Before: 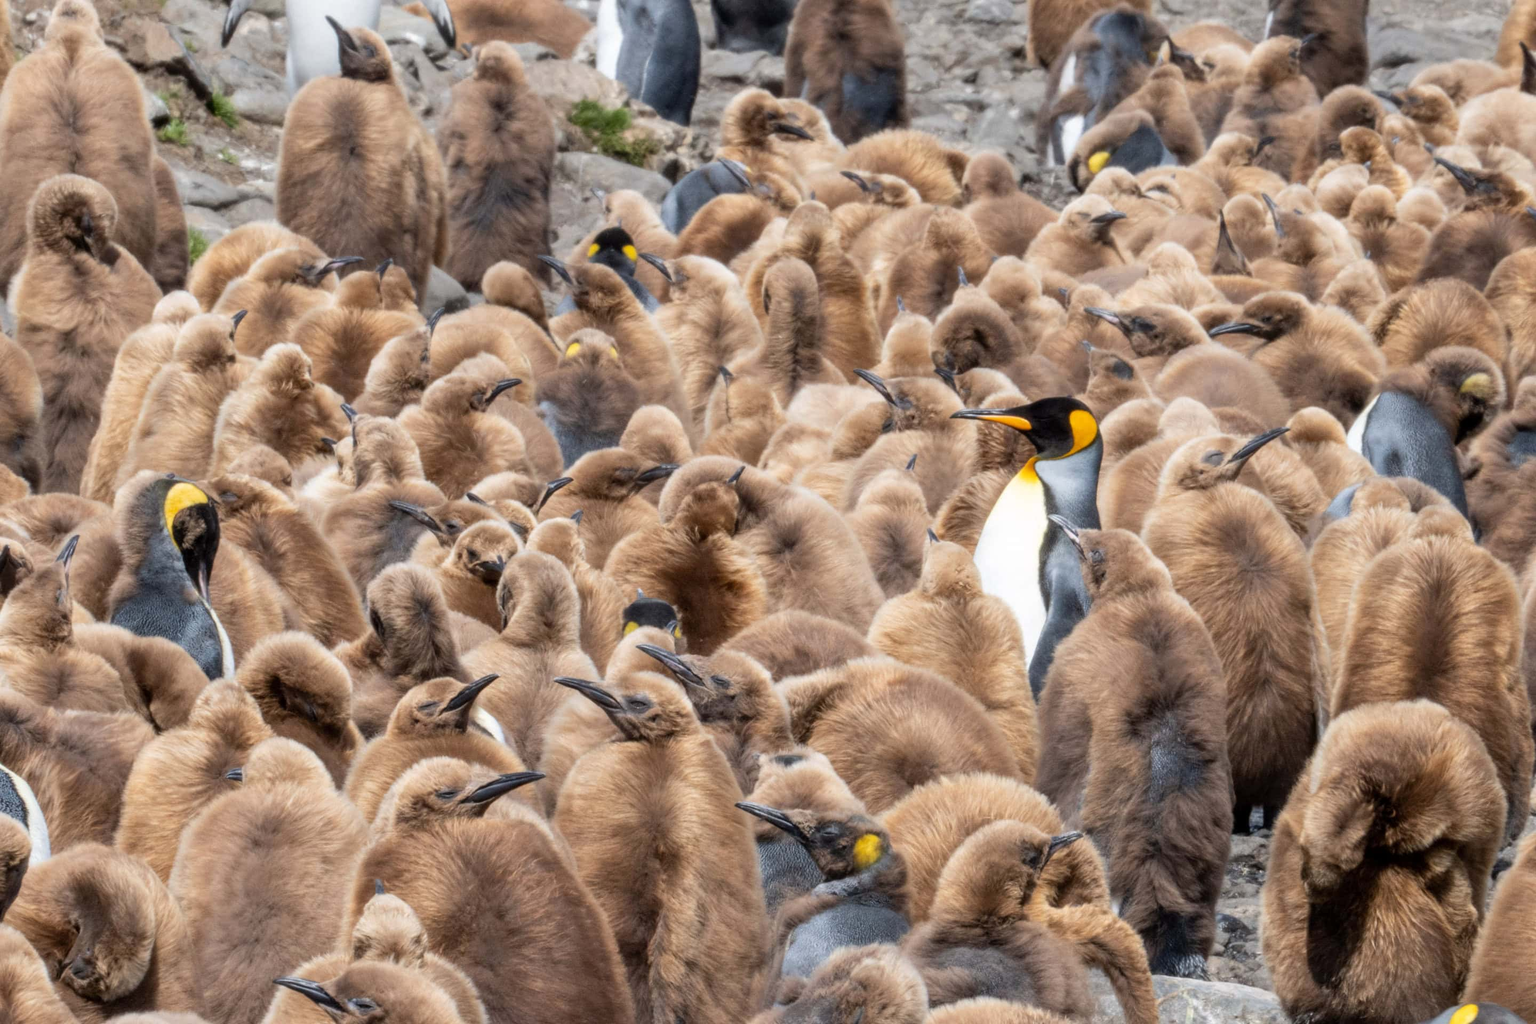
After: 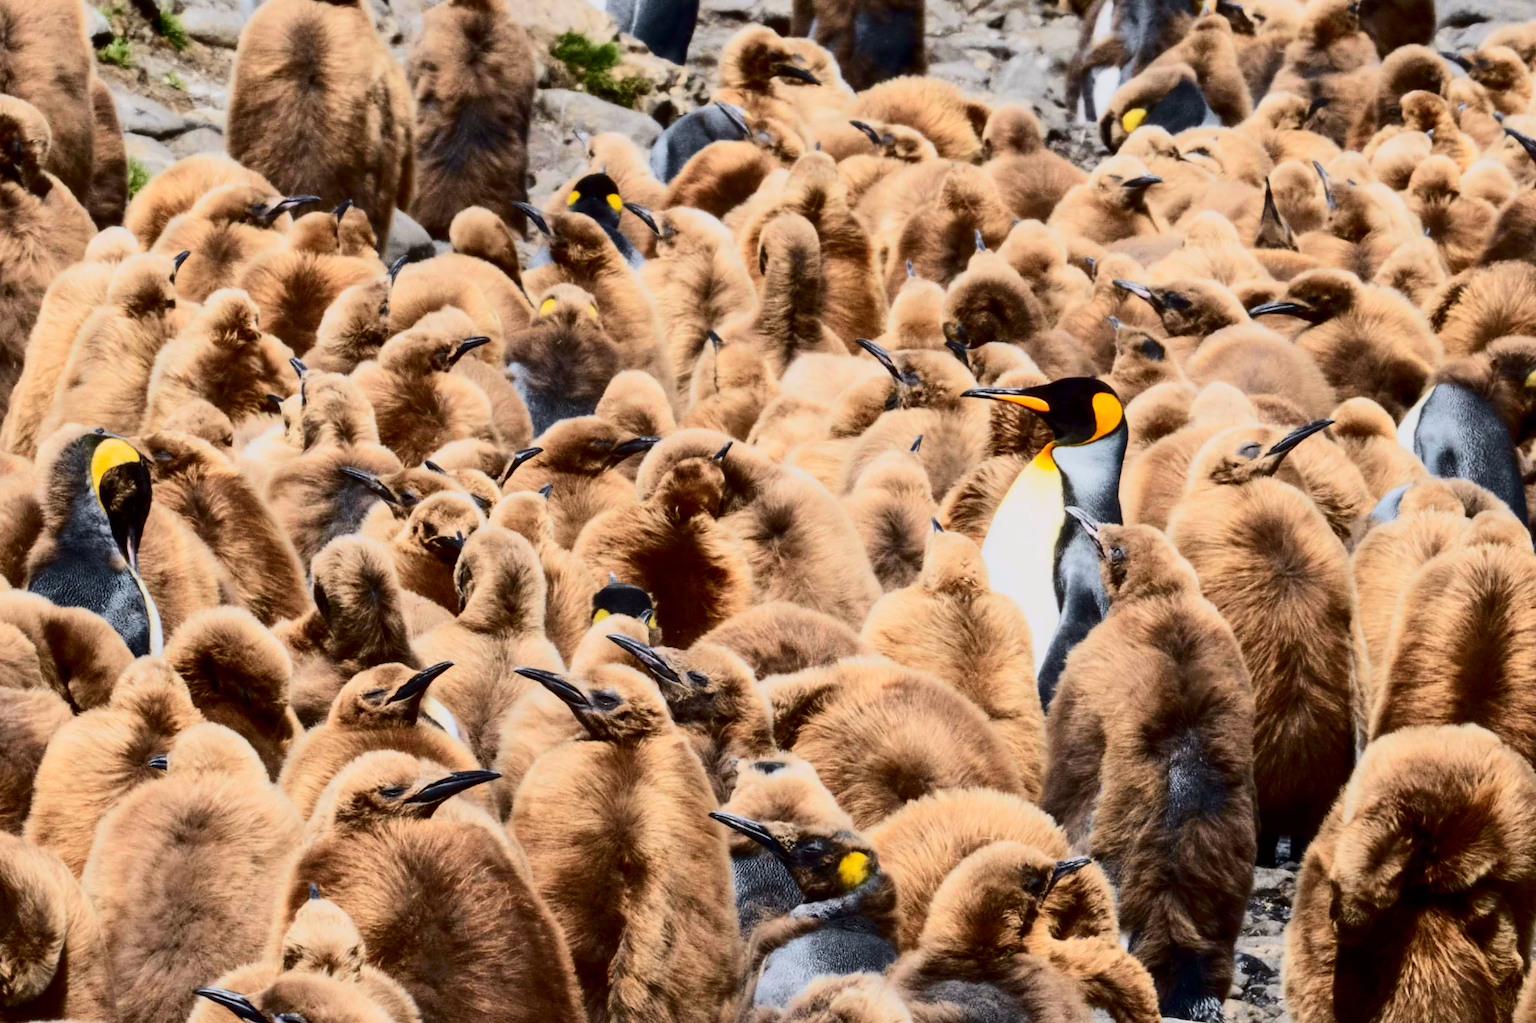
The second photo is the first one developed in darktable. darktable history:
tone curve: curves: ch0 [(0, 0) (0.091, 0.066) (0.184, 0.16) (0.491, 0.519) (0.748, 0.765) (1, 0.919)]; ch1 [(0, 0) (0.179, 0.173) (0.322, 0.32) (0.424, 0.424) (0.502, 0.504) (0.56, 0.575) (0.631, 0.675) (0.777, 0.806) (1, 1)]; ch2 [(0, 0) (0.434, 0.447) (0.497, 0.498) (0.539, 0.566) (0.676, 0.691) (1, 1)], color space Lab, independent channels, preserve colors none
crop and rotate: angle -1.96°, left 3.097%, top 4.154%, right 1.586%, bottom 0.529%
contrast brightness saturation: contrast 0.32, brightness -0.08, saturation 0.17
